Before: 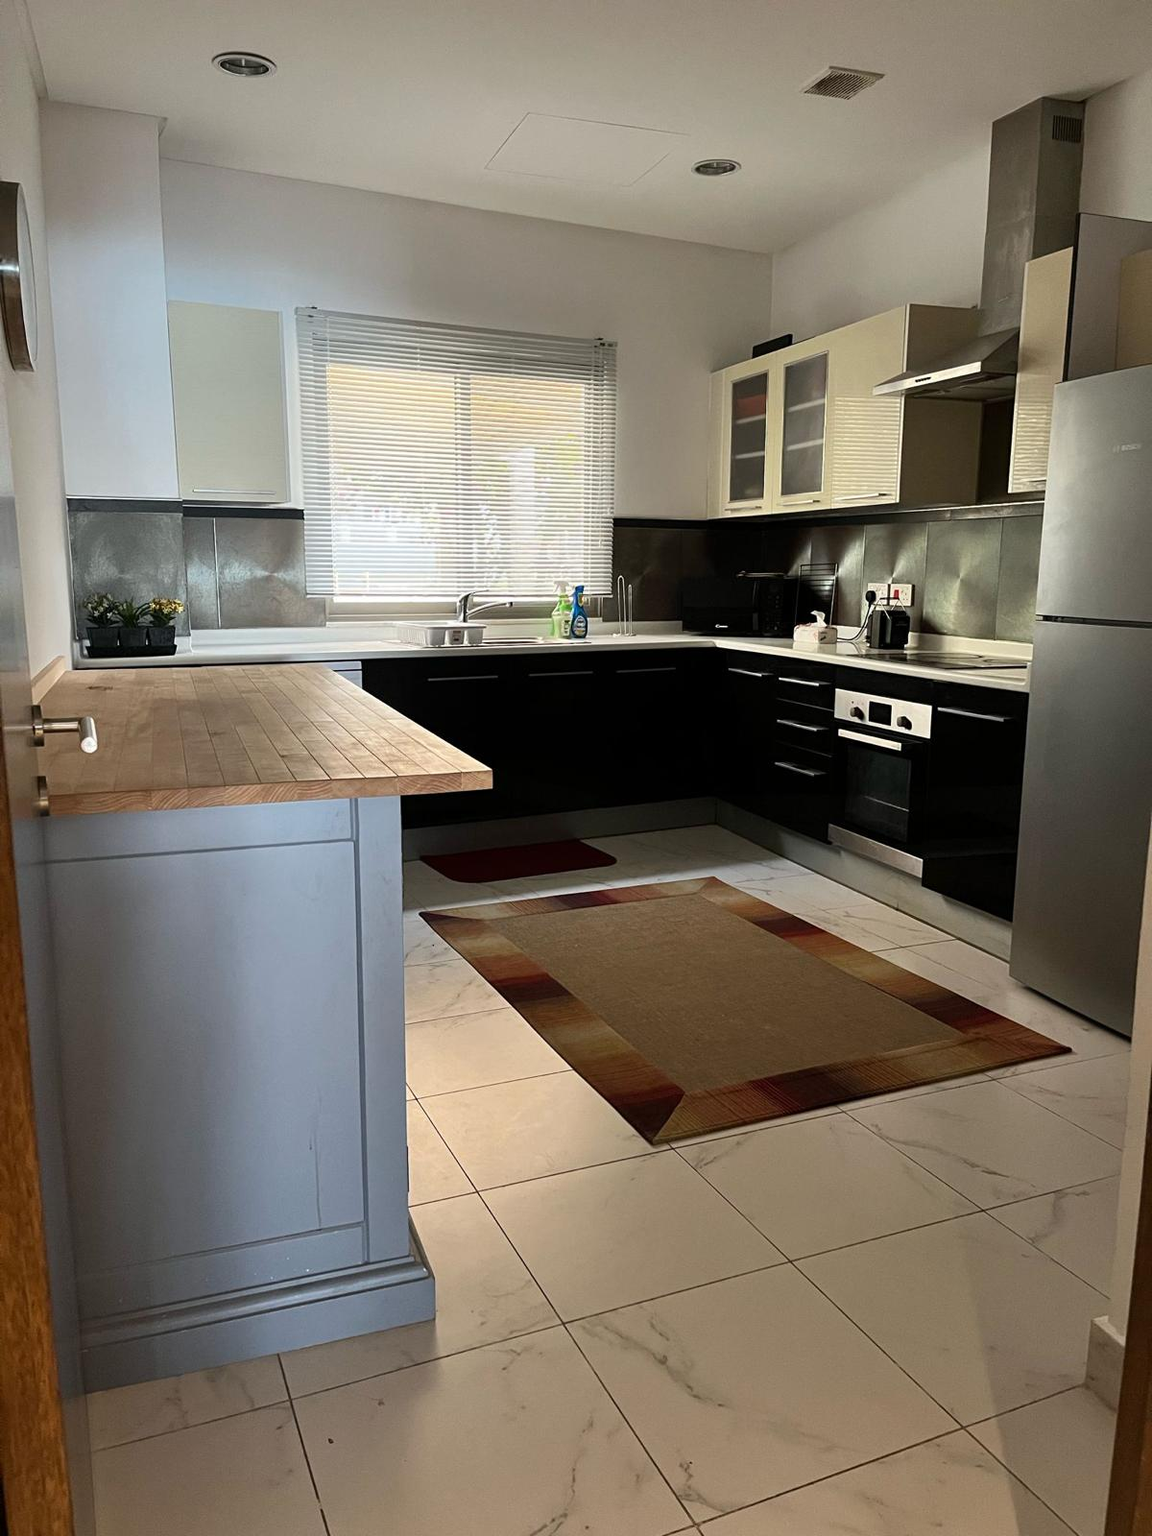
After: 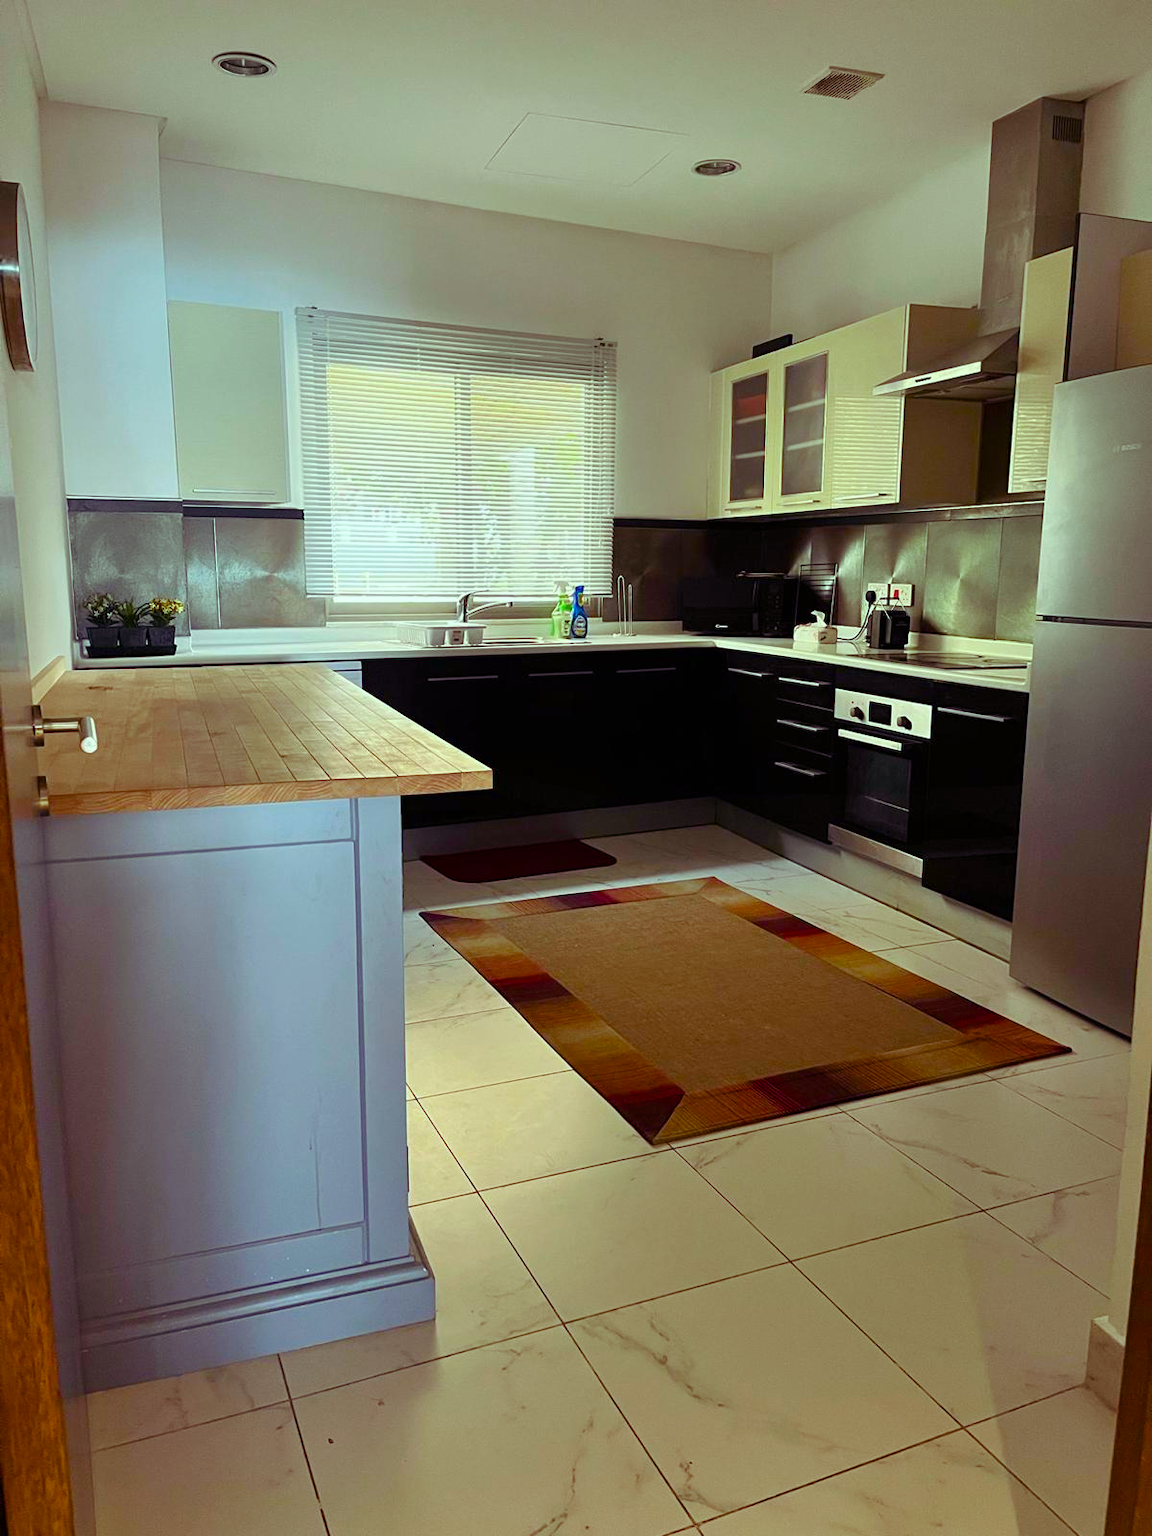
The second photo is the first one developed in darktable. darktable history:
exposure: black level correction 0, exposure 0.499 EV, compensate exposure bias true, compensate highlight preservation false
color balance rgb: shadows lift › luminance -21.291%, shadows lift › chroma 8.641%, shadows lift › hue 285.94°, highlights gain › luminance -33.206%, highlights gain › chroma 5.754%, highlights gain › hue 214.66°, linear chroma grading › global chroma 15.63%, perceptual saturation grading › global saturation 20%, perceptual saturation grading › highlights -25.574%, perceptual saturation grading › shadows 24.227%, global vibrance 20%
color correction: highlights a* 17.57, highlights b* 18.5
